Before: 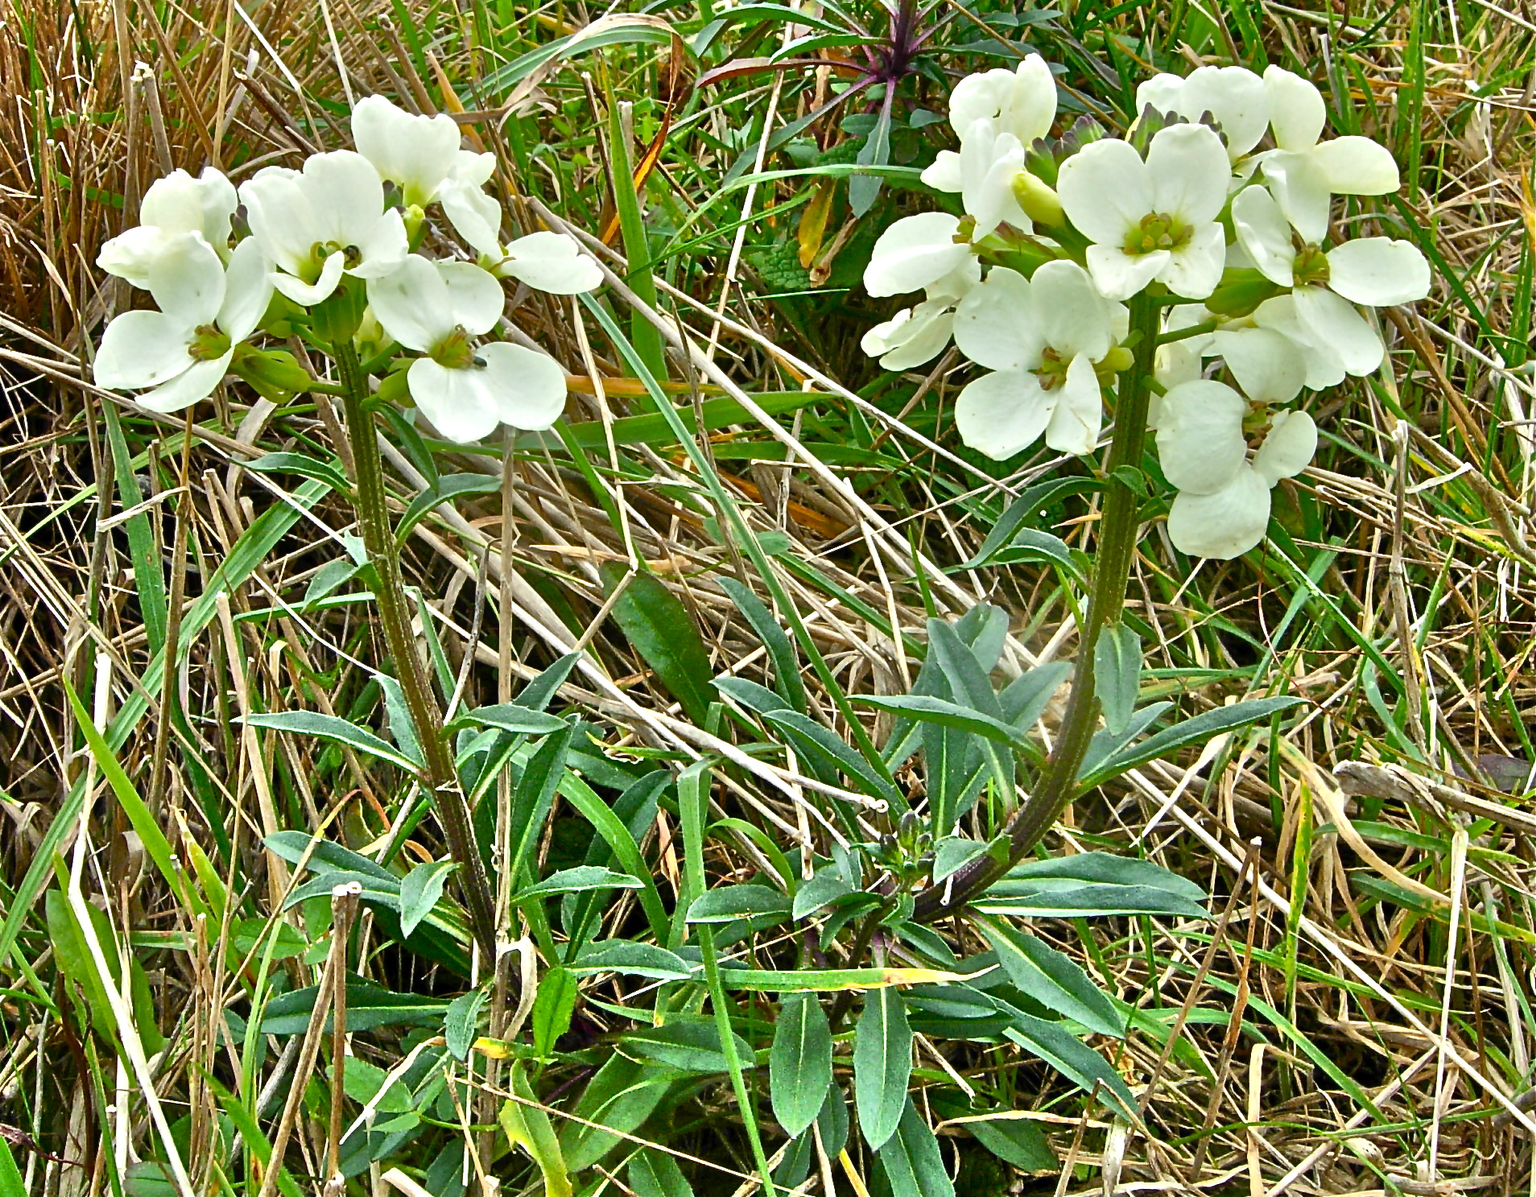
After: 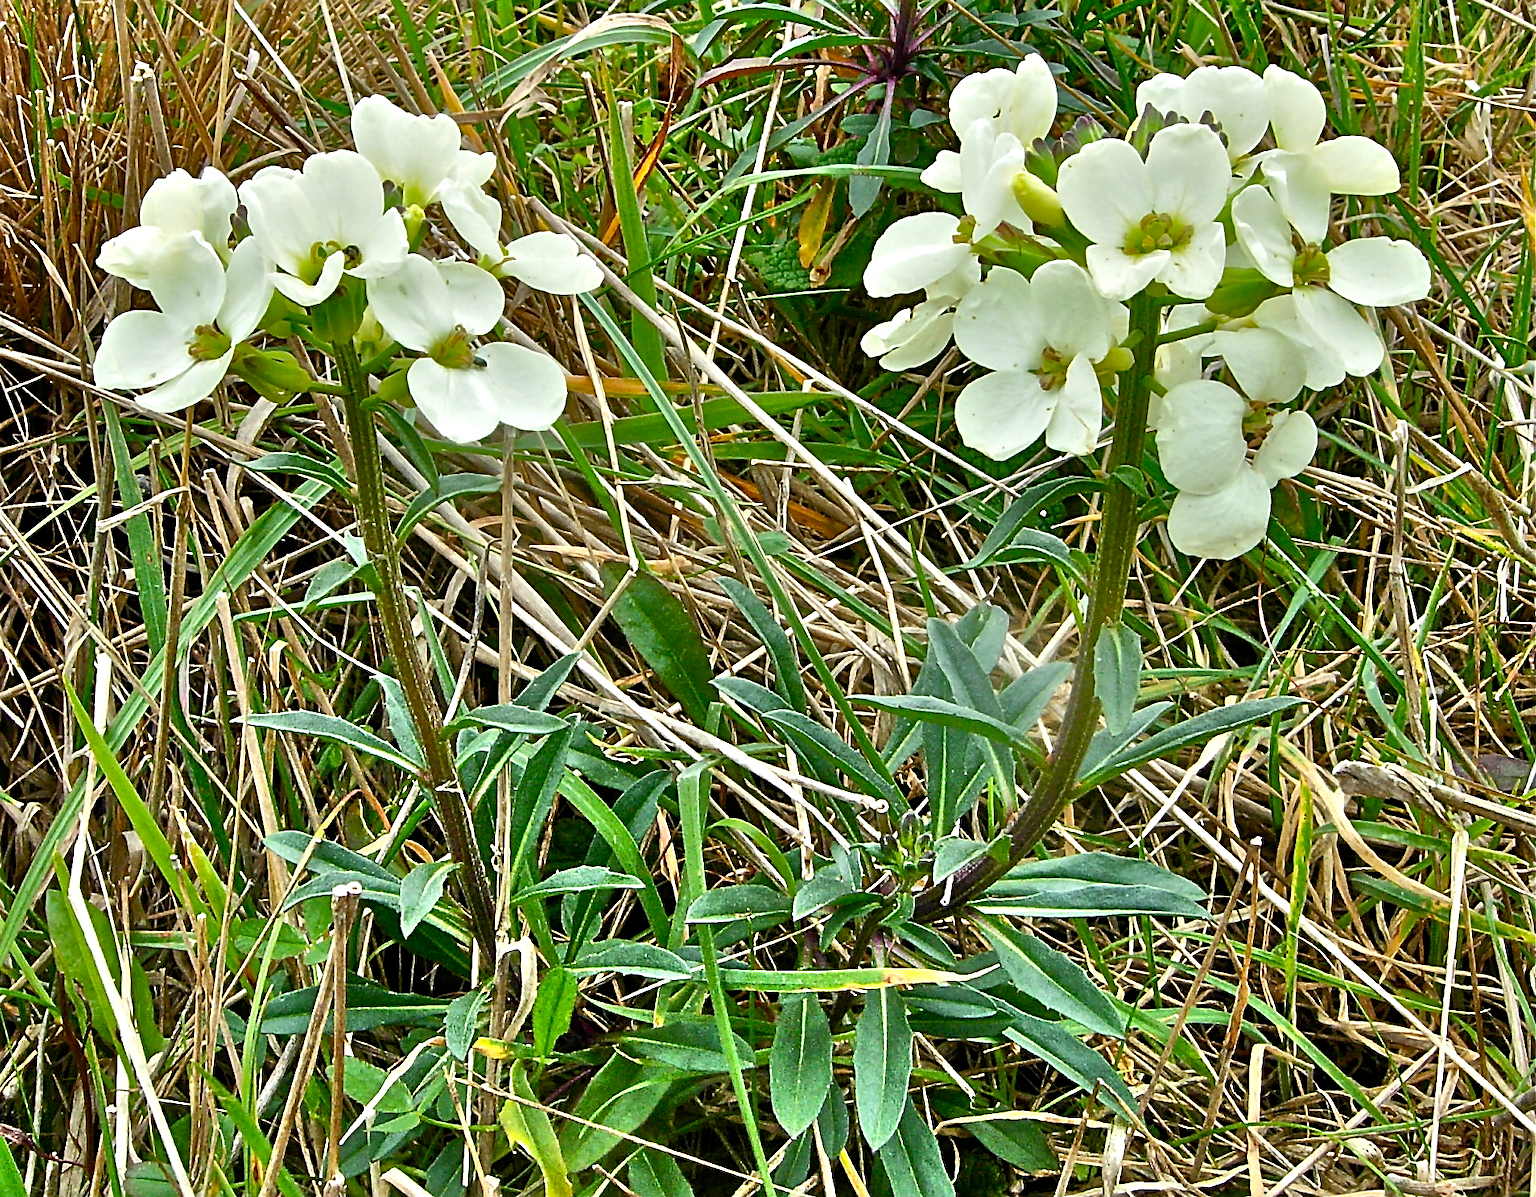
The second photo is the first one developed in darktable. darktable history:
sharpen: amount 0.48
